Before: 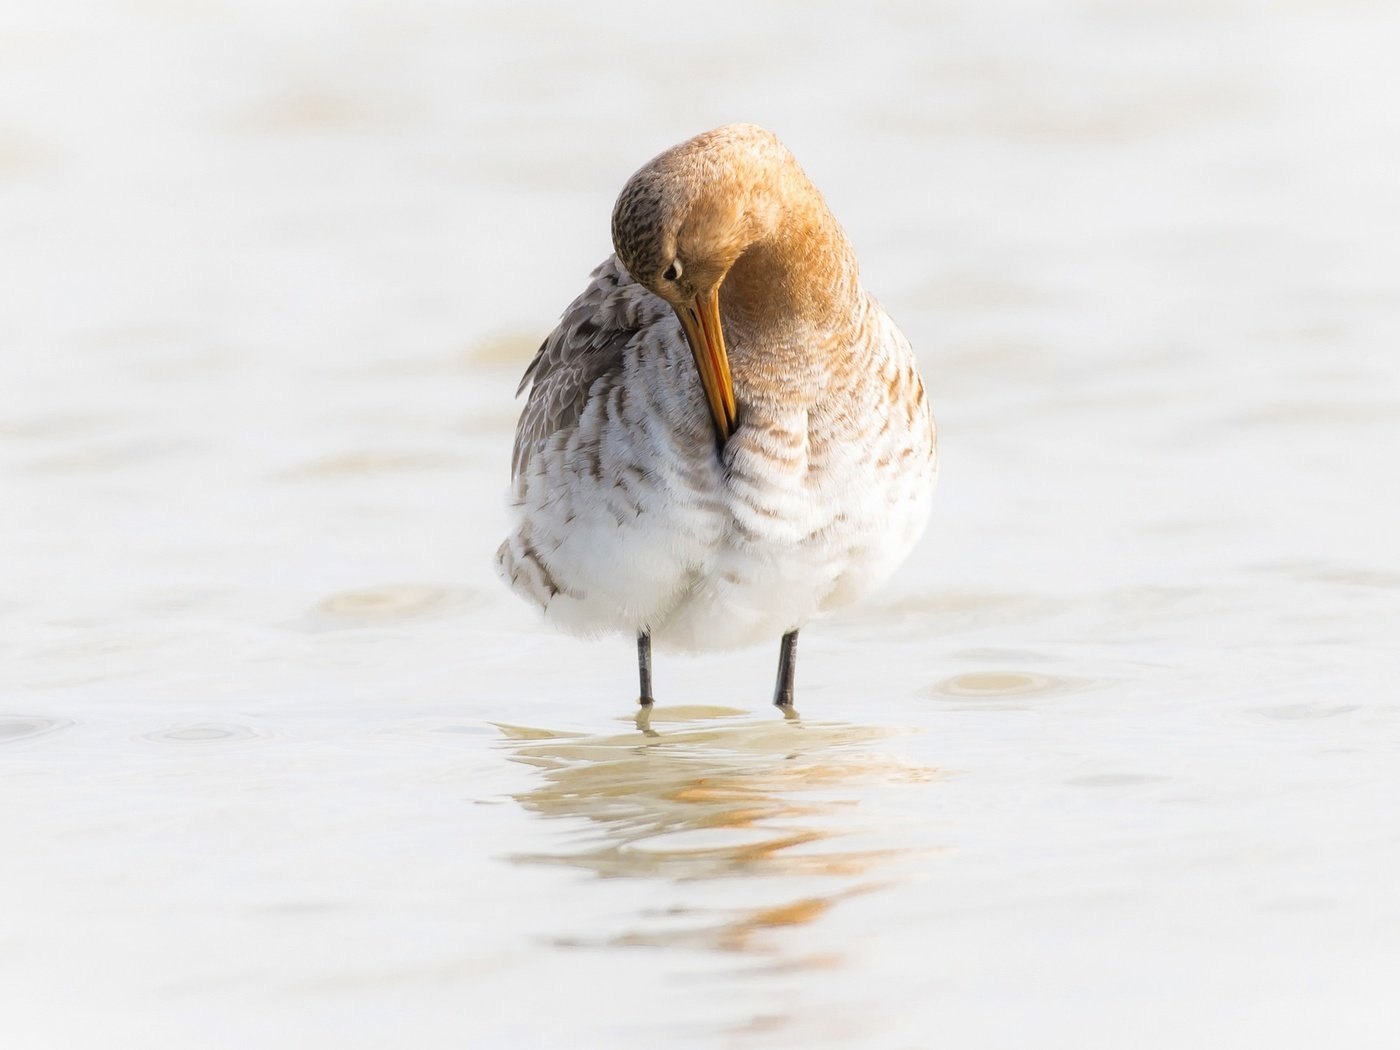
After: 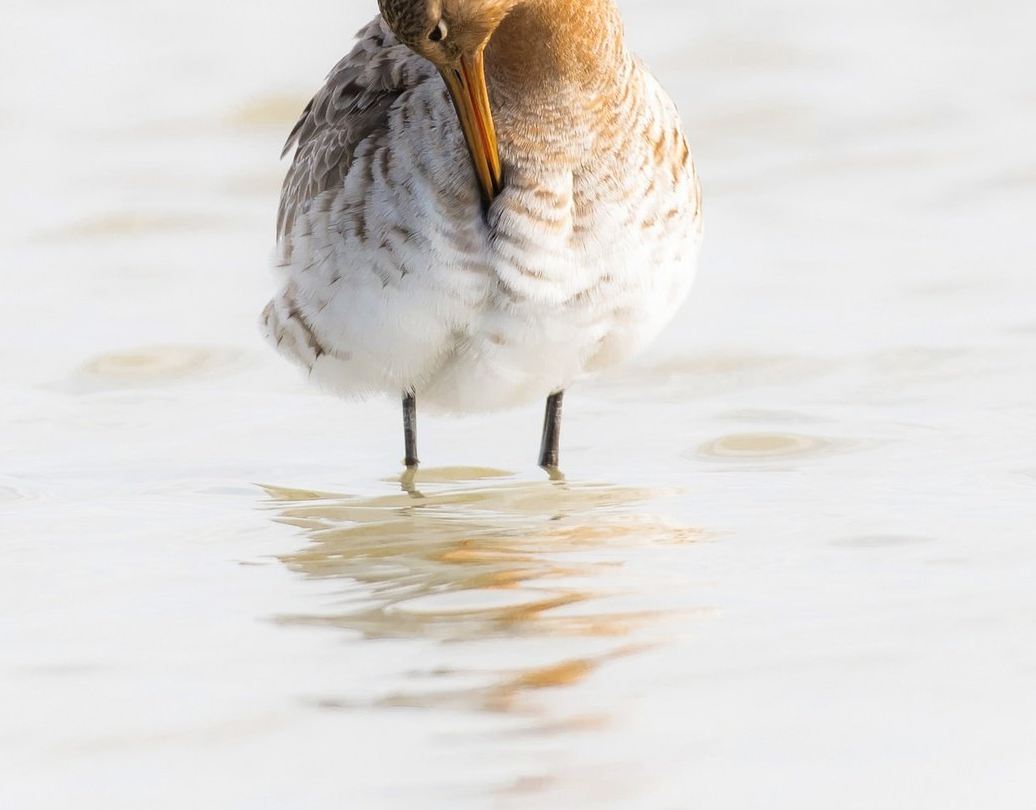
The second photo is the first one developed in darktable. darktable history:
crop: left 16.852%, top 22.78%, right 9.097%
